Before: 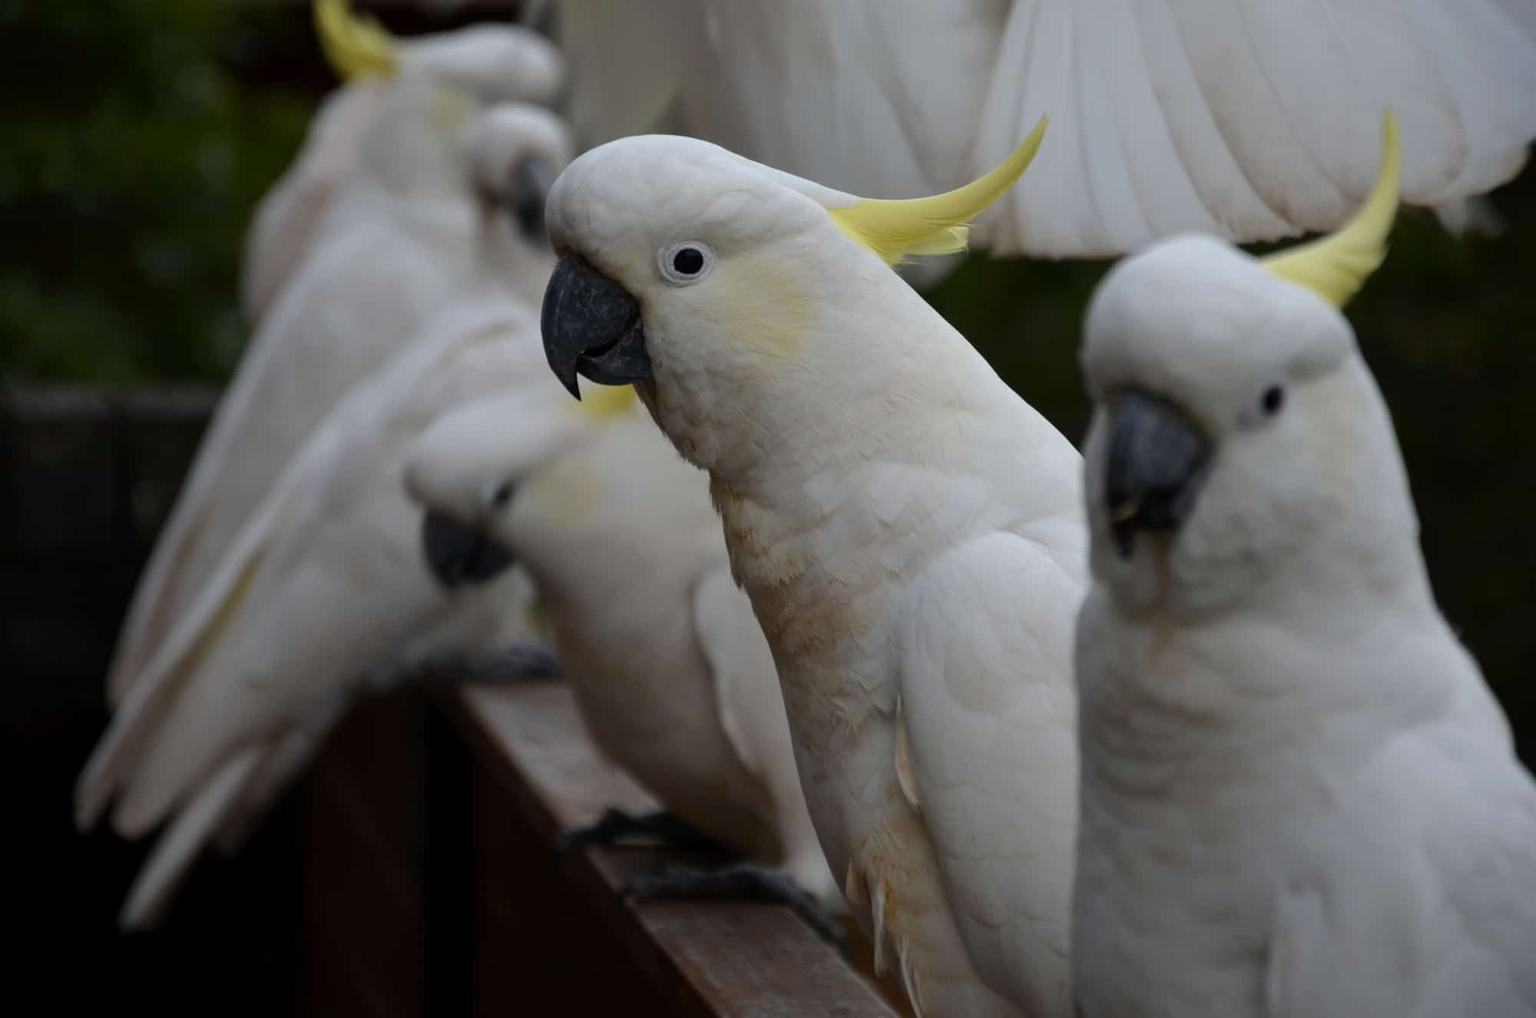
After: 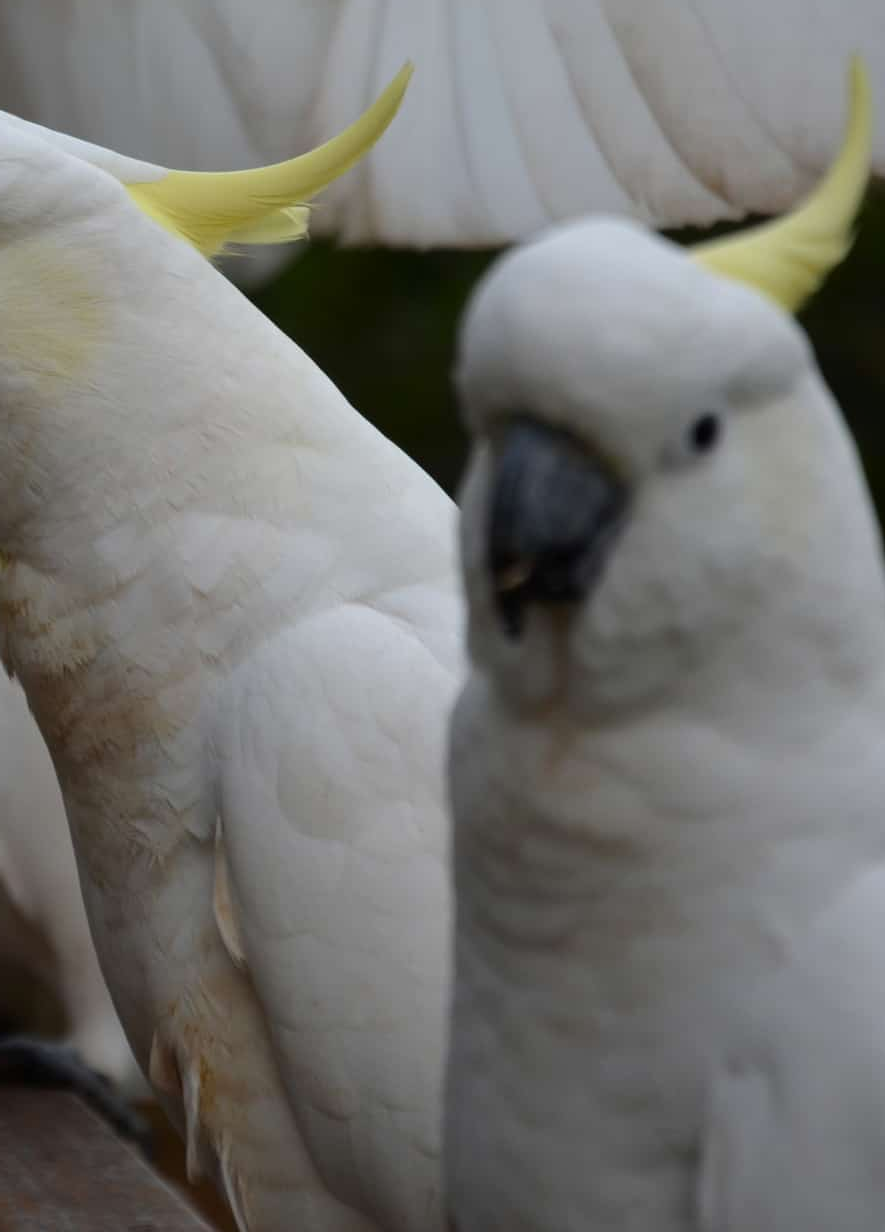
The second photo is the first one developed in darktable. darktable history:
contrast brightness saturation: contrast 0.05
crop: left 47.628%, top 6.643%, right 7.874%
